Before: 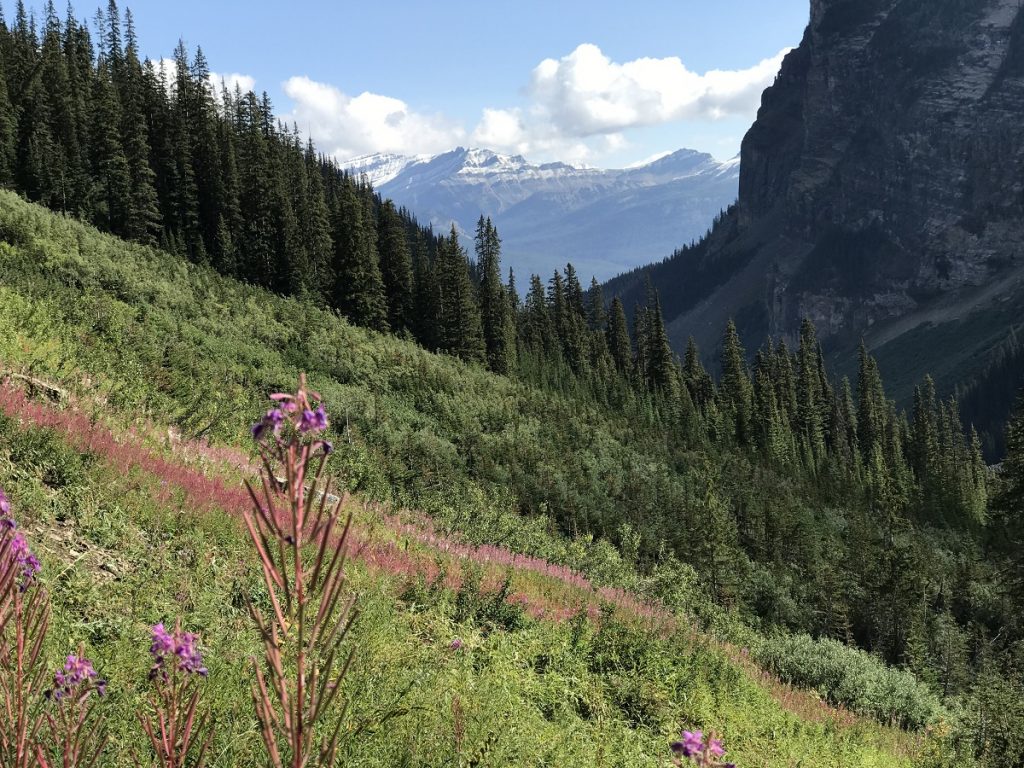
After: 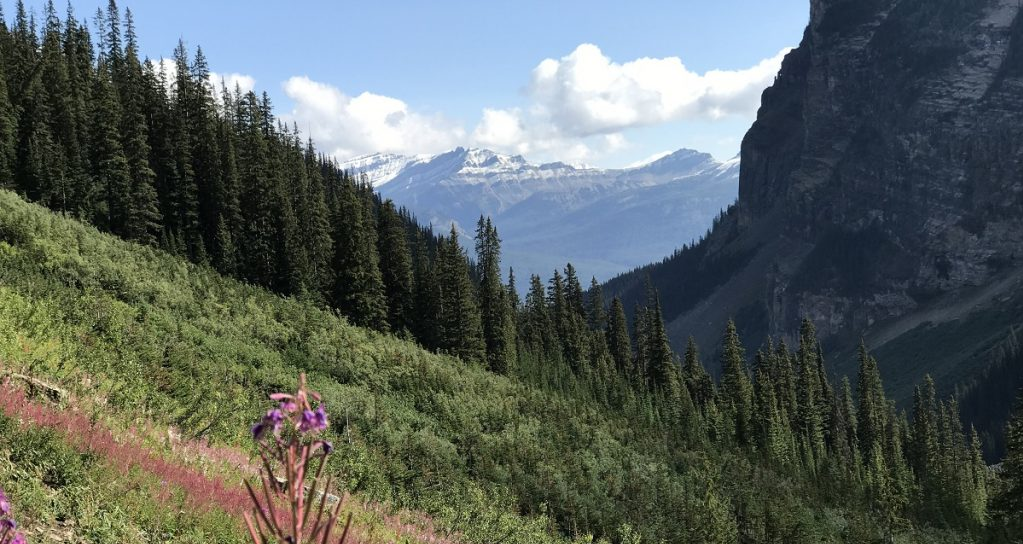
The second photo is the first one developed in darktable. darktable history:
crop: right 0.001%, bottom 29.088%
